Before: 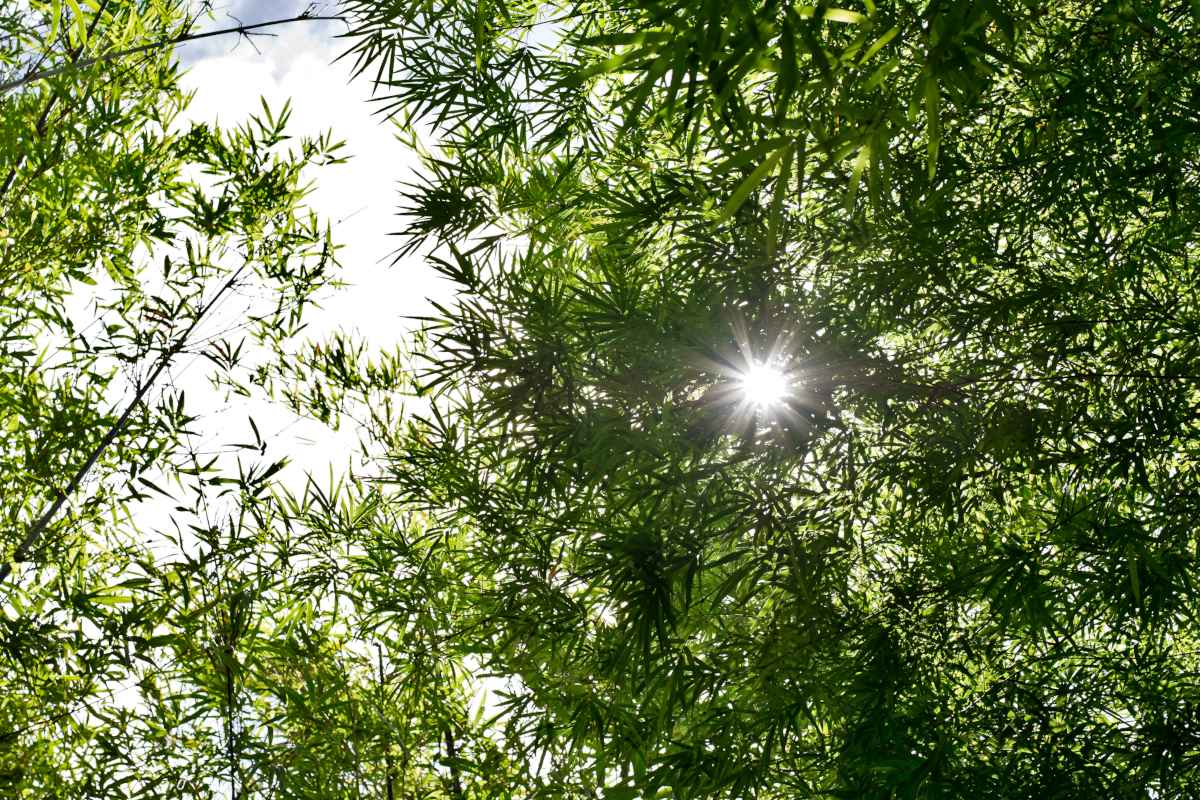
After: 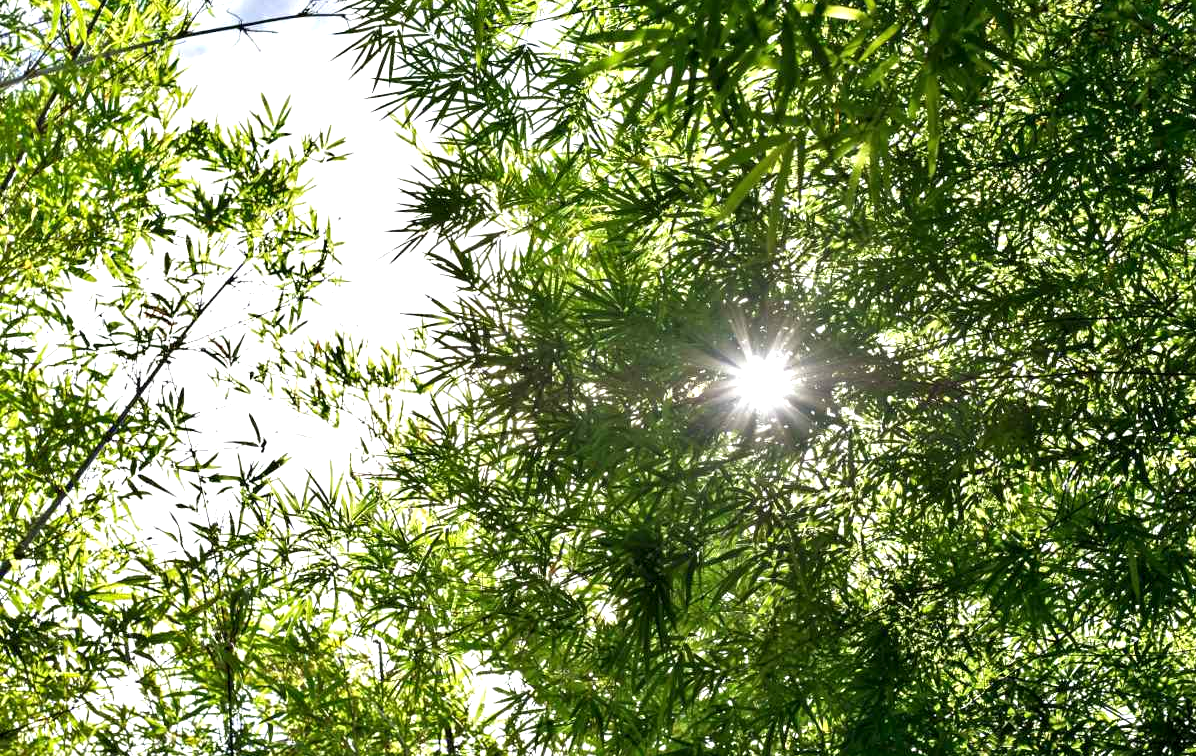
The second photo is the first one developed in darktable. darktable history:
crop: top 0.448%, right 0.264%, bottom 5.045%
local contrast: highlights 100%, shadows 100%, detail 120%, midtone range 0.2
exposure: black level correction 0, exposure 0.6 EV, compensate highlight preservation false
